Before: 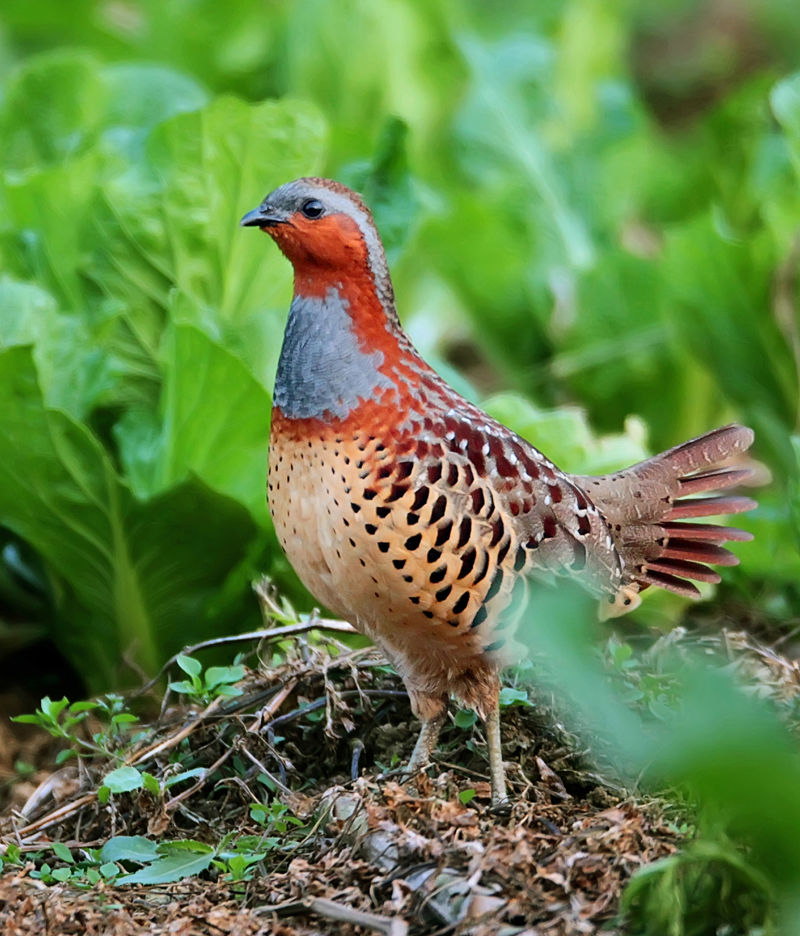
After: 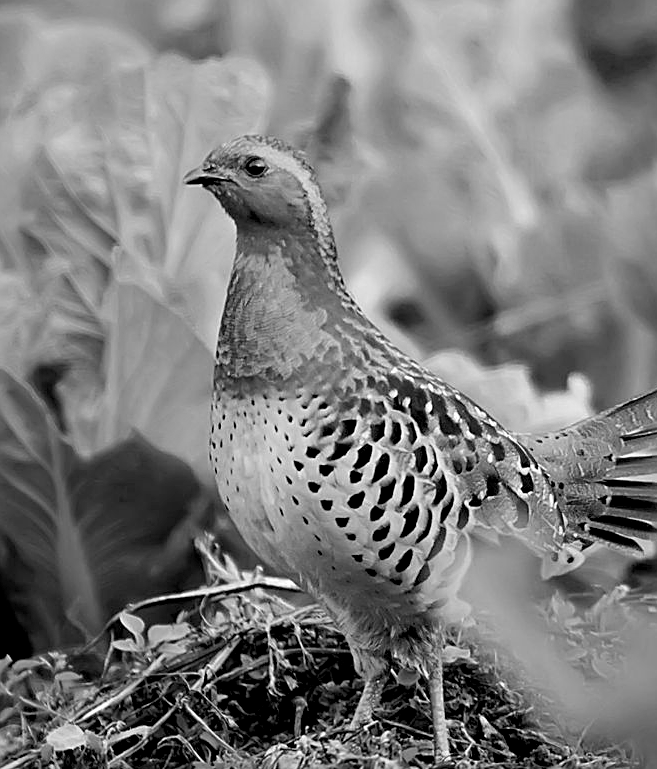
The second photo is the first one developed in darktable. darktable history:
exposure: black level correction 0.01, exposure 0.014 EV, compensate highlight preservation false
crop and rotate: left 7.196%, top 4.574%, right 10.605%, bottom 13.178%
sharpen: on, module defaults
monochrome: on, module defaults
